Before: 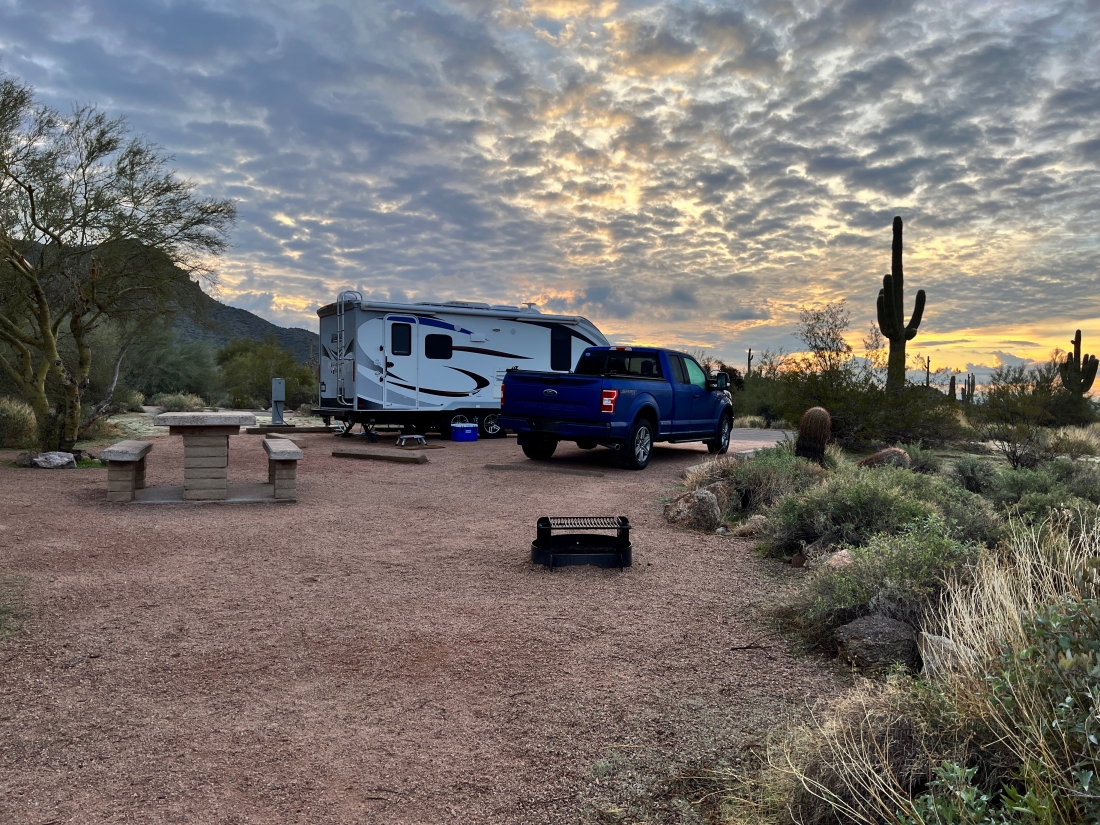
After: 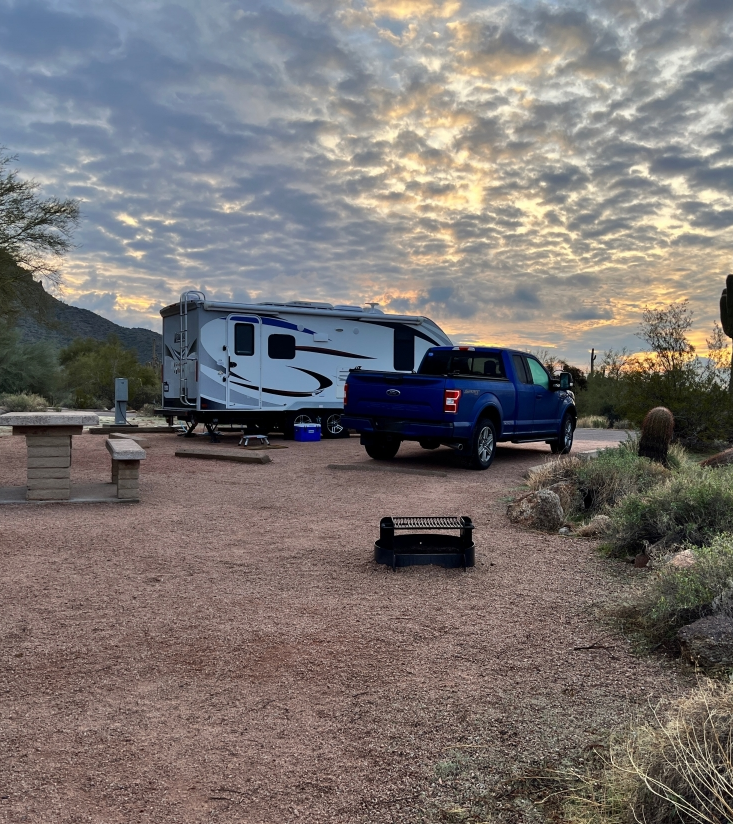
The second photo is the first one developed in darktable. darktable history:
crop and rotate: left 14.342%, right 18.971%
